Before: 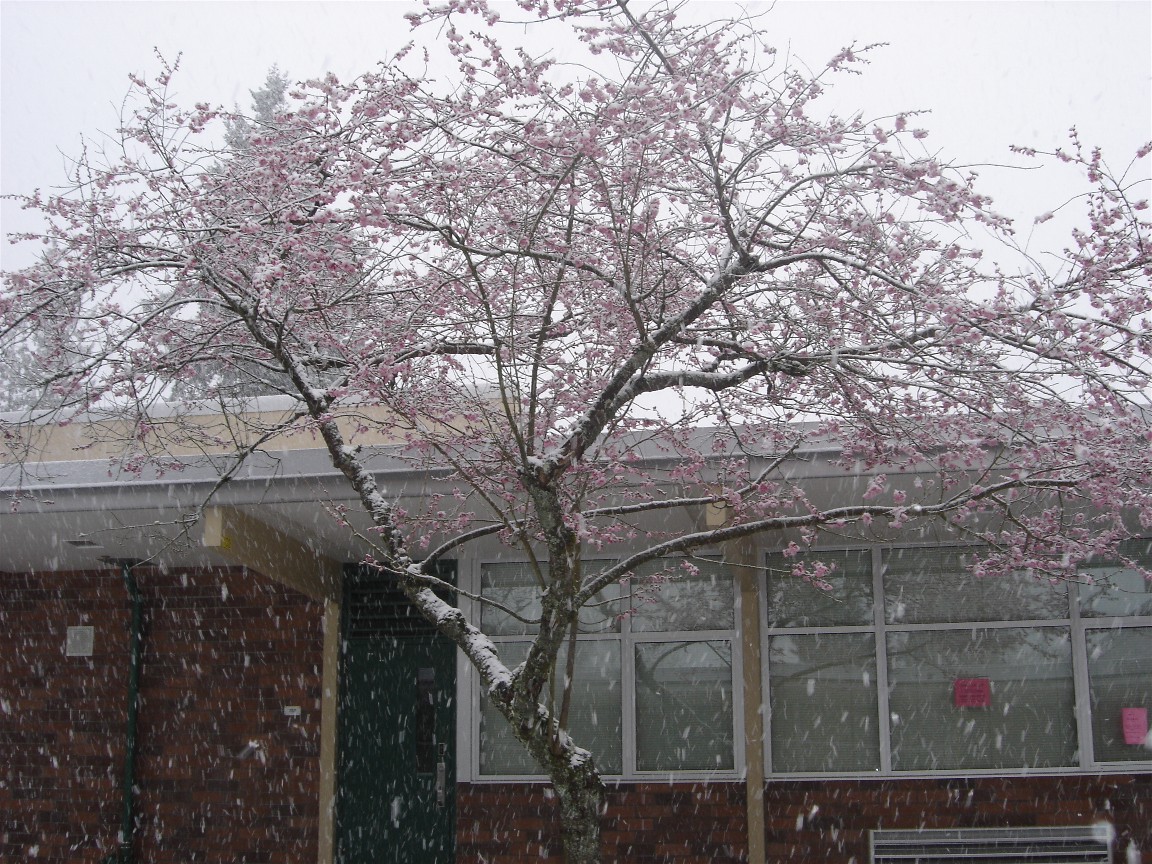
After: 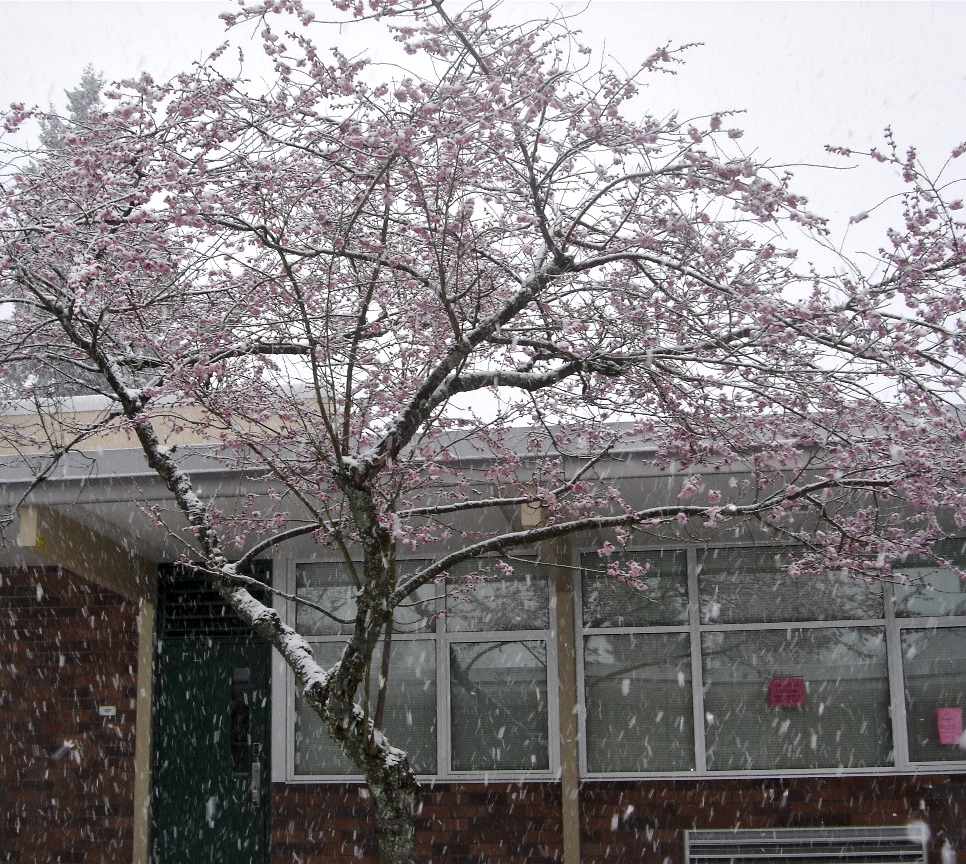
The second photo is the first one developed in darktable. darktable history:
local contrast: mode bilateral grid, contrast 24, coarseness 48, detail 152%, midtone range 0.2
crop: left 16.081%
